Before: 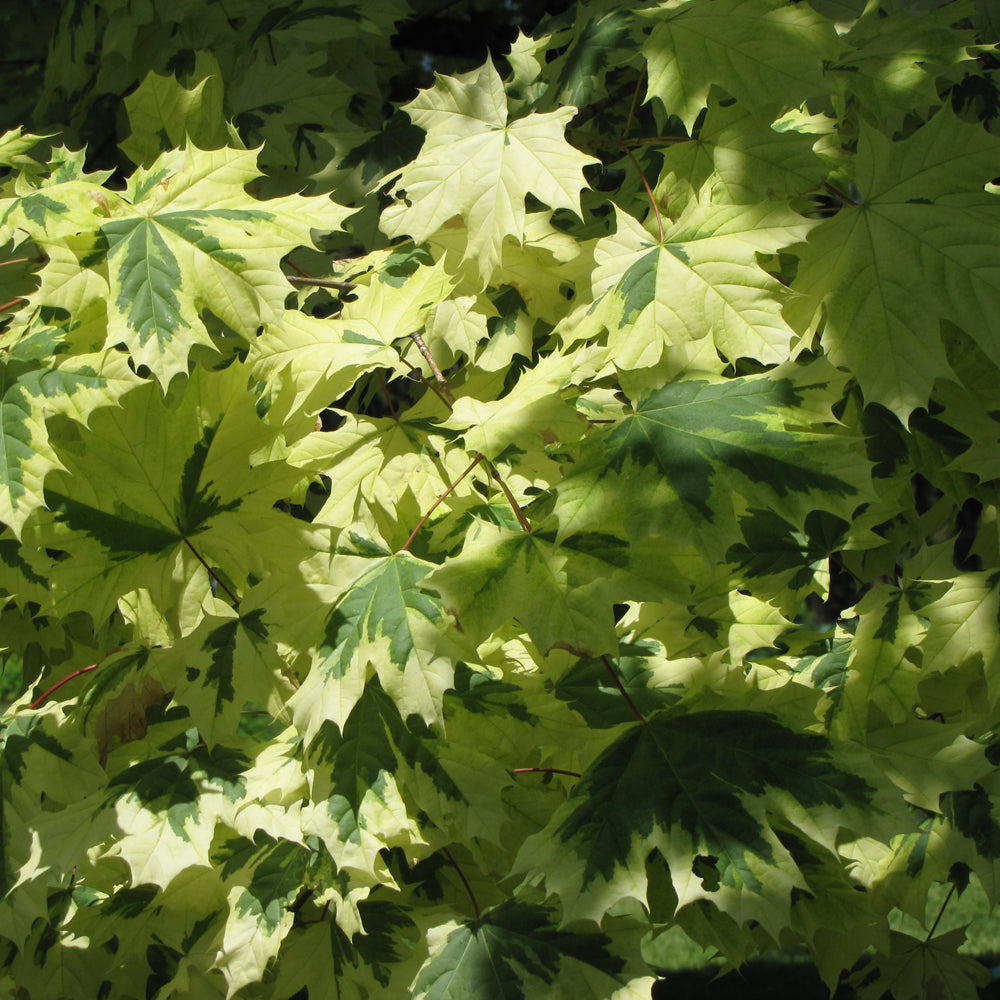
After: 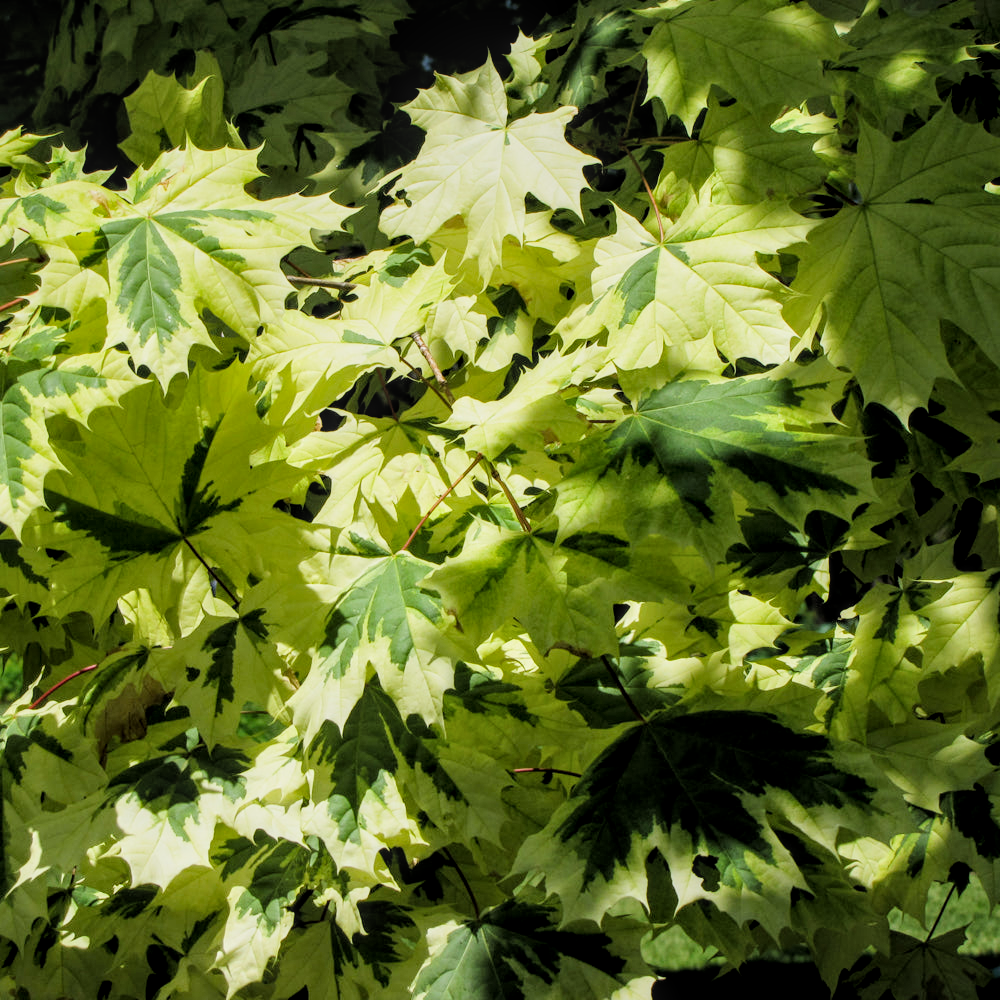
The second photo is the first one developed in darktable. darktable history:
exposure: black level correction 0, exposure 0.5 EV, compensate highlight preservation false
filmic rgb: black relative exposure -5 EV, hardness 2.88, contrast 1.2, highlights saturation mix -30%
local contrast: on, module defaults
color balance rgb: perceptual saturation grading › global saturation 10%
